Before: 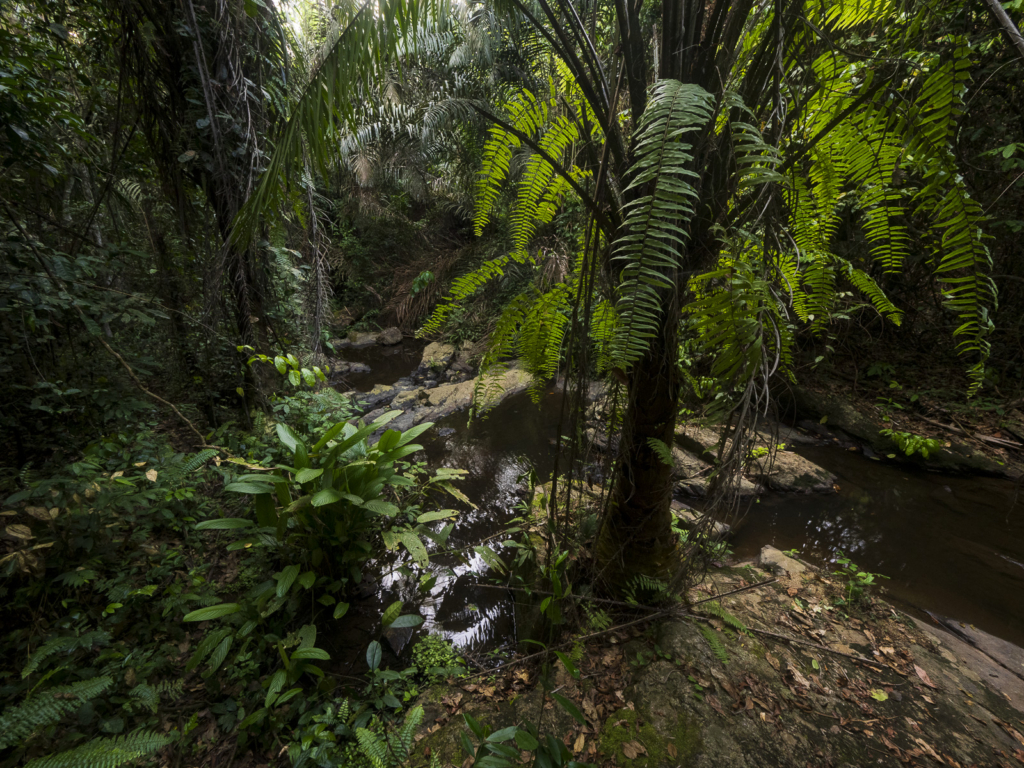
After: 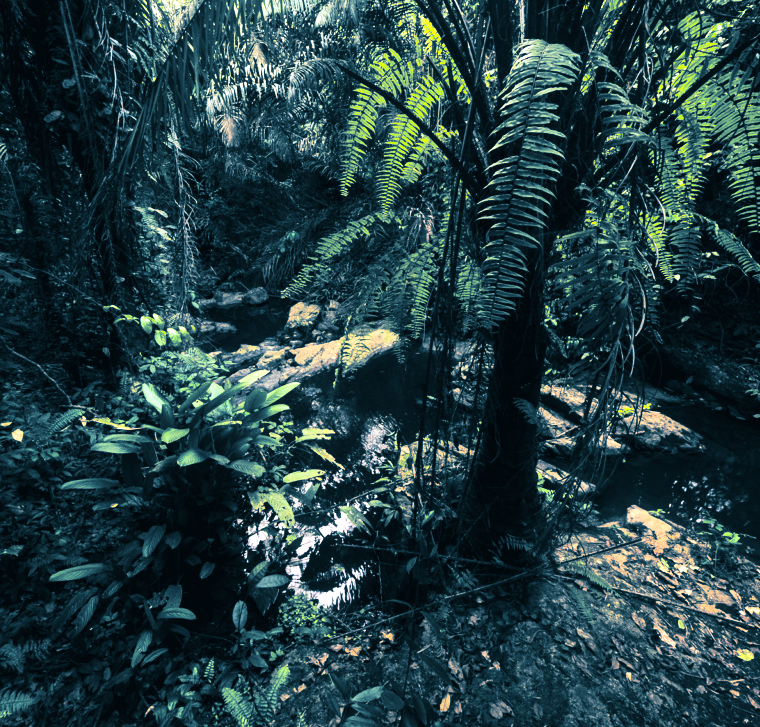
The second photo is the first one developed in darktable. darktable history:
contrast brightness saturation: contrast 0.22
exposure: black level correction -0.002, exposure 1.115 EV, compensate highlight preservation false
crop and rotate: left 13.15%, top 5.251%, right 12.609%
tone equalizer: on, module defaults
split-toning: shadows › hue 212.4°, balance -70
